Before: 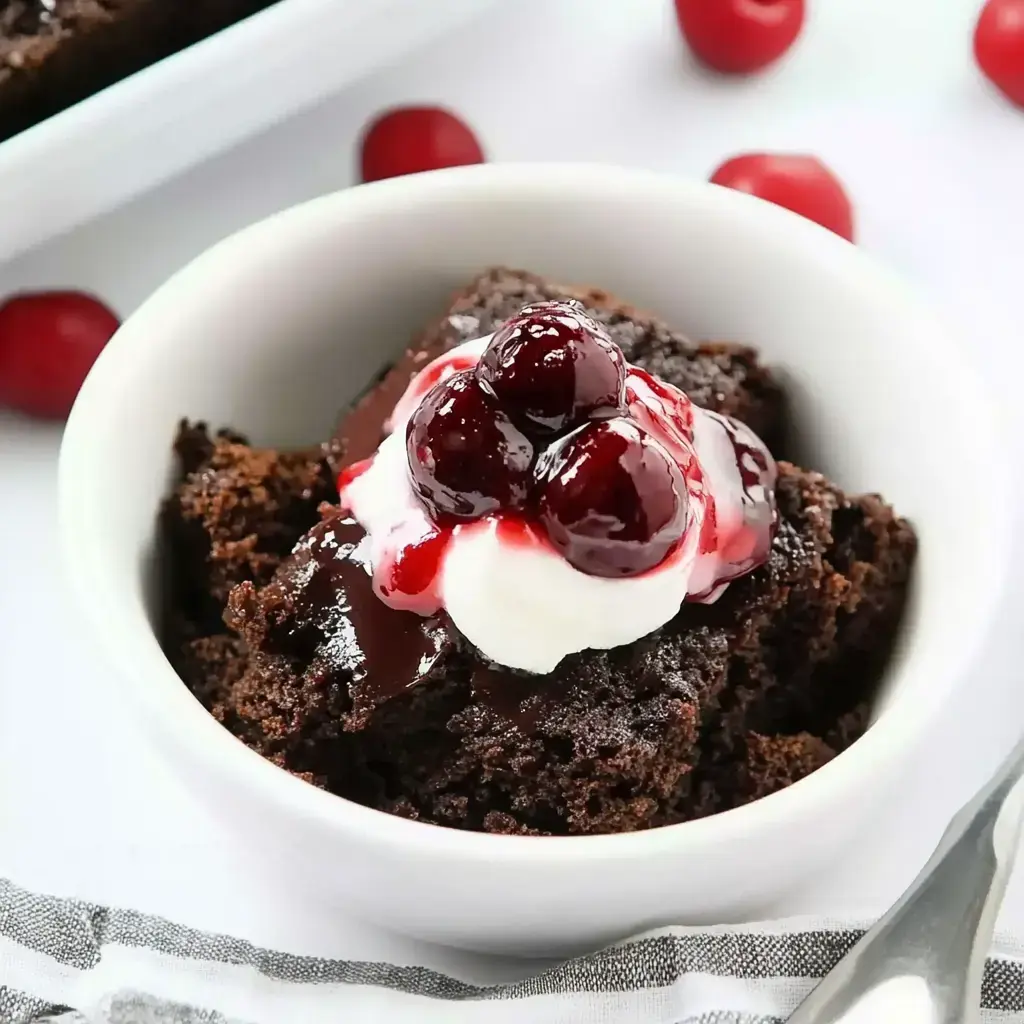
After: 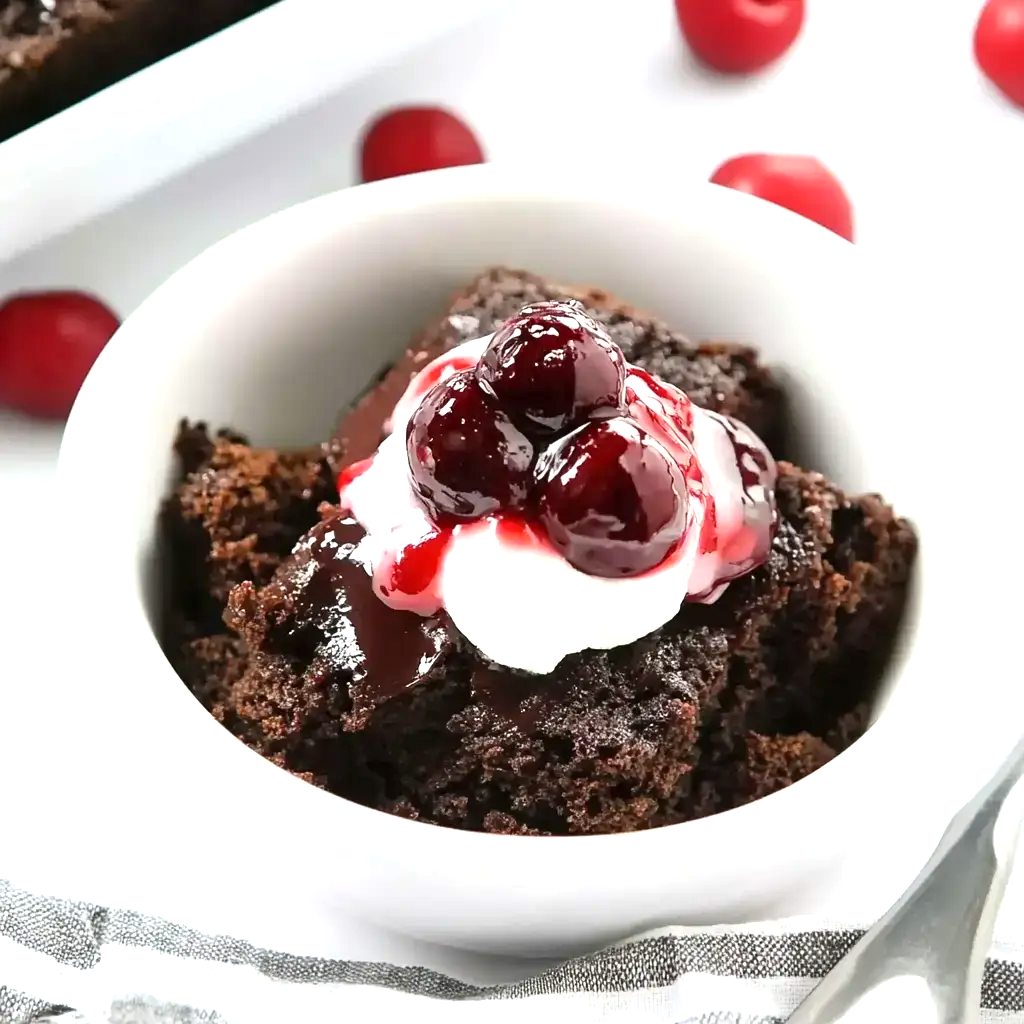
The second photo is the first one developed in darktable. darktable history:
exposure: exposure 0.494 EV, compensate highlight preservation false
